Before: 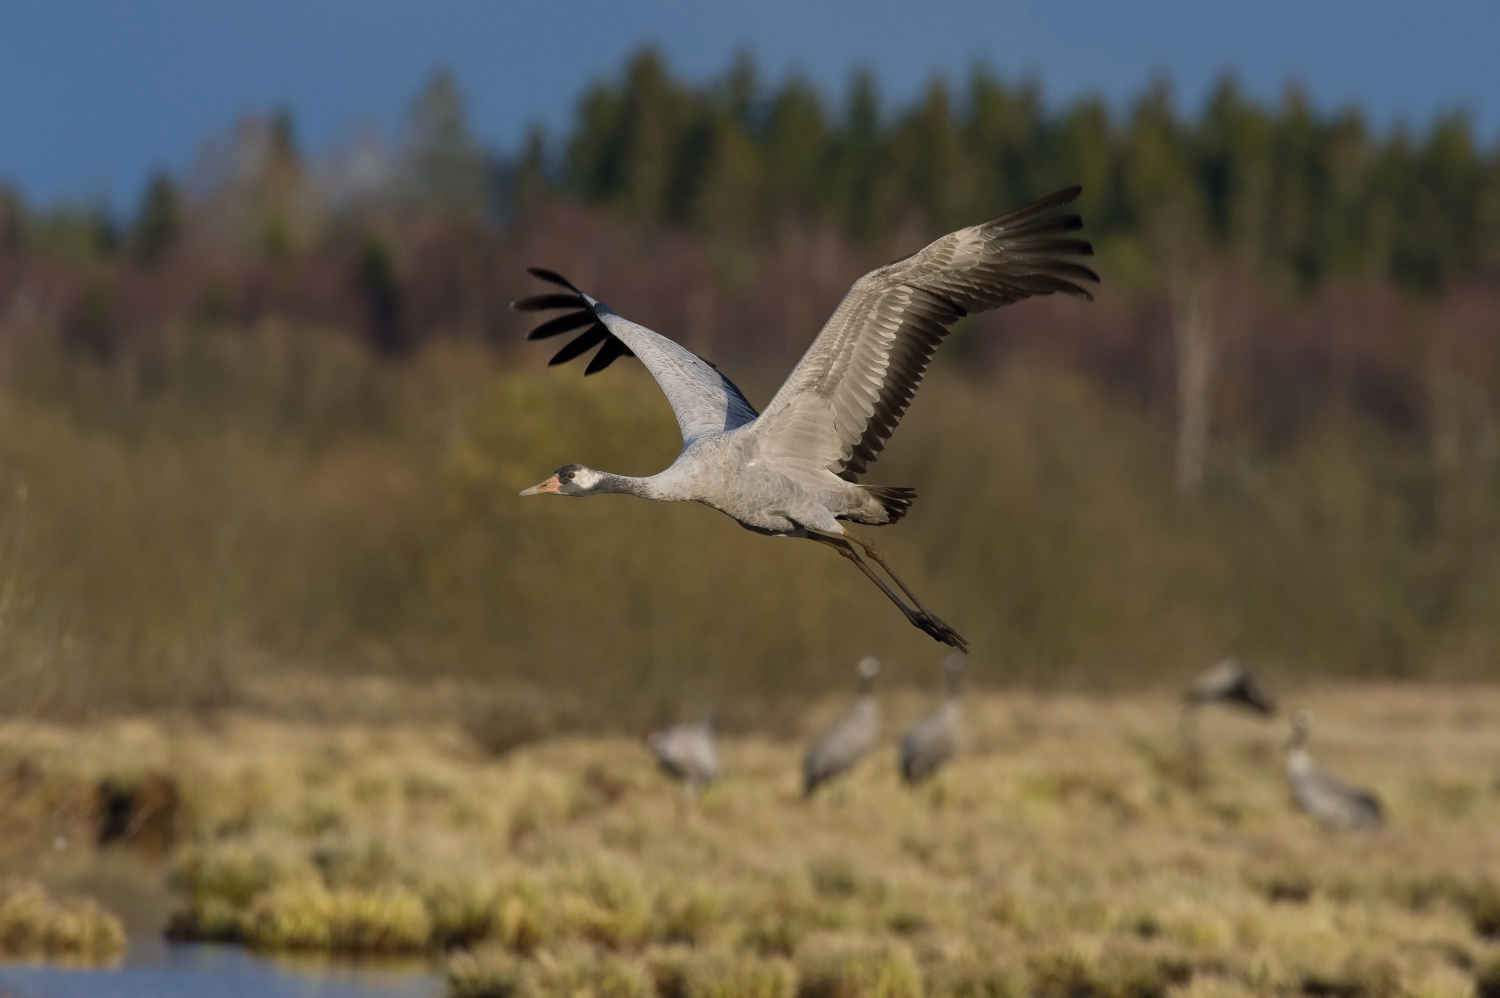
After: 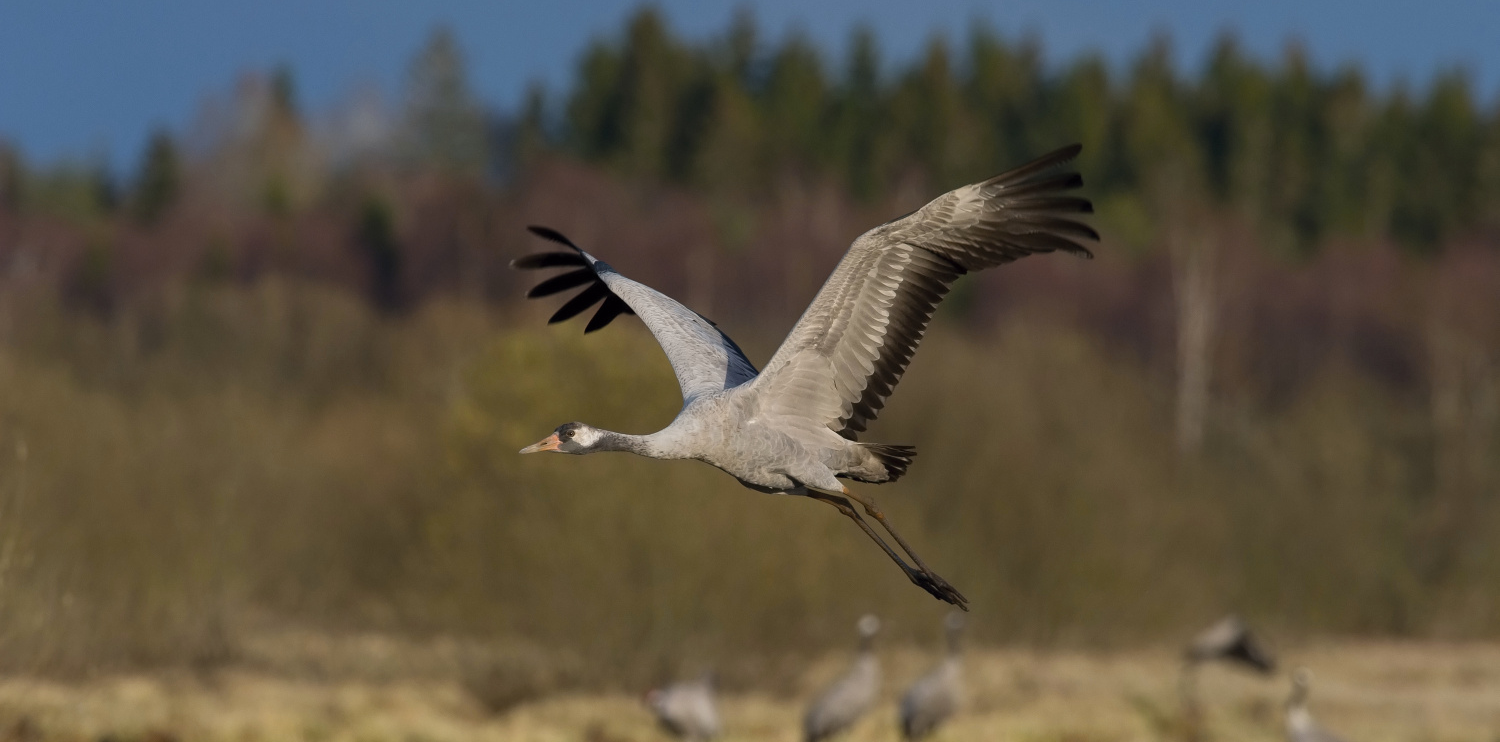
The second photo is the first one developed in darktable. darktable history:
crop: top 4.304%, bottom 21.326%
